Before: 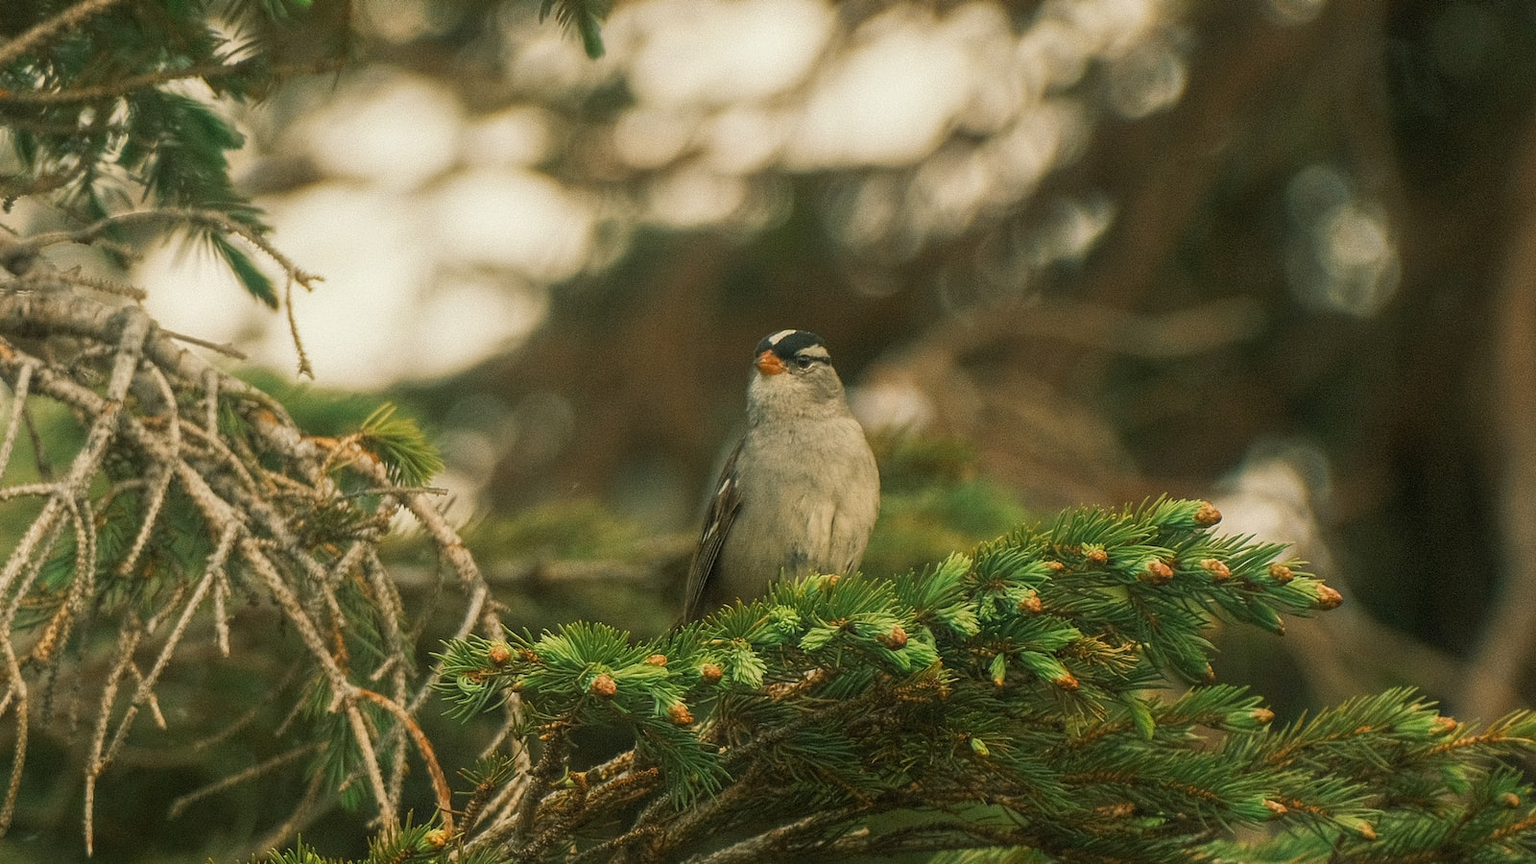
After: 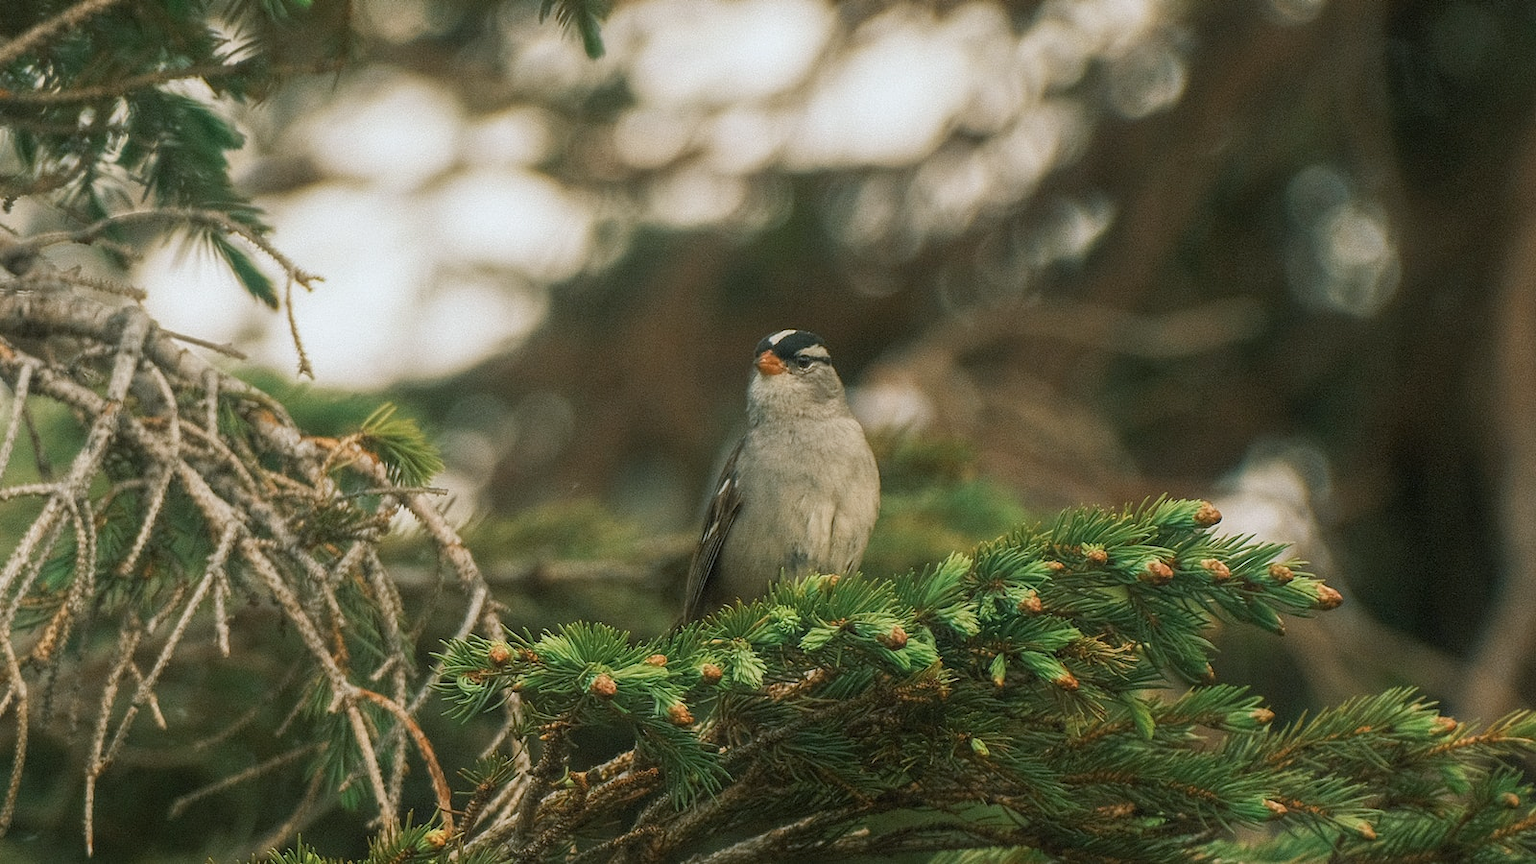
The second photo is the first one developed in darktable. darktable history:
contrast brightness saturation: saturation -0.05
color calibration: illuminant as shot in camera, x 0.366, y 0.378, temperature 4425.7 K, saturation algorithm version 1 (2020)
